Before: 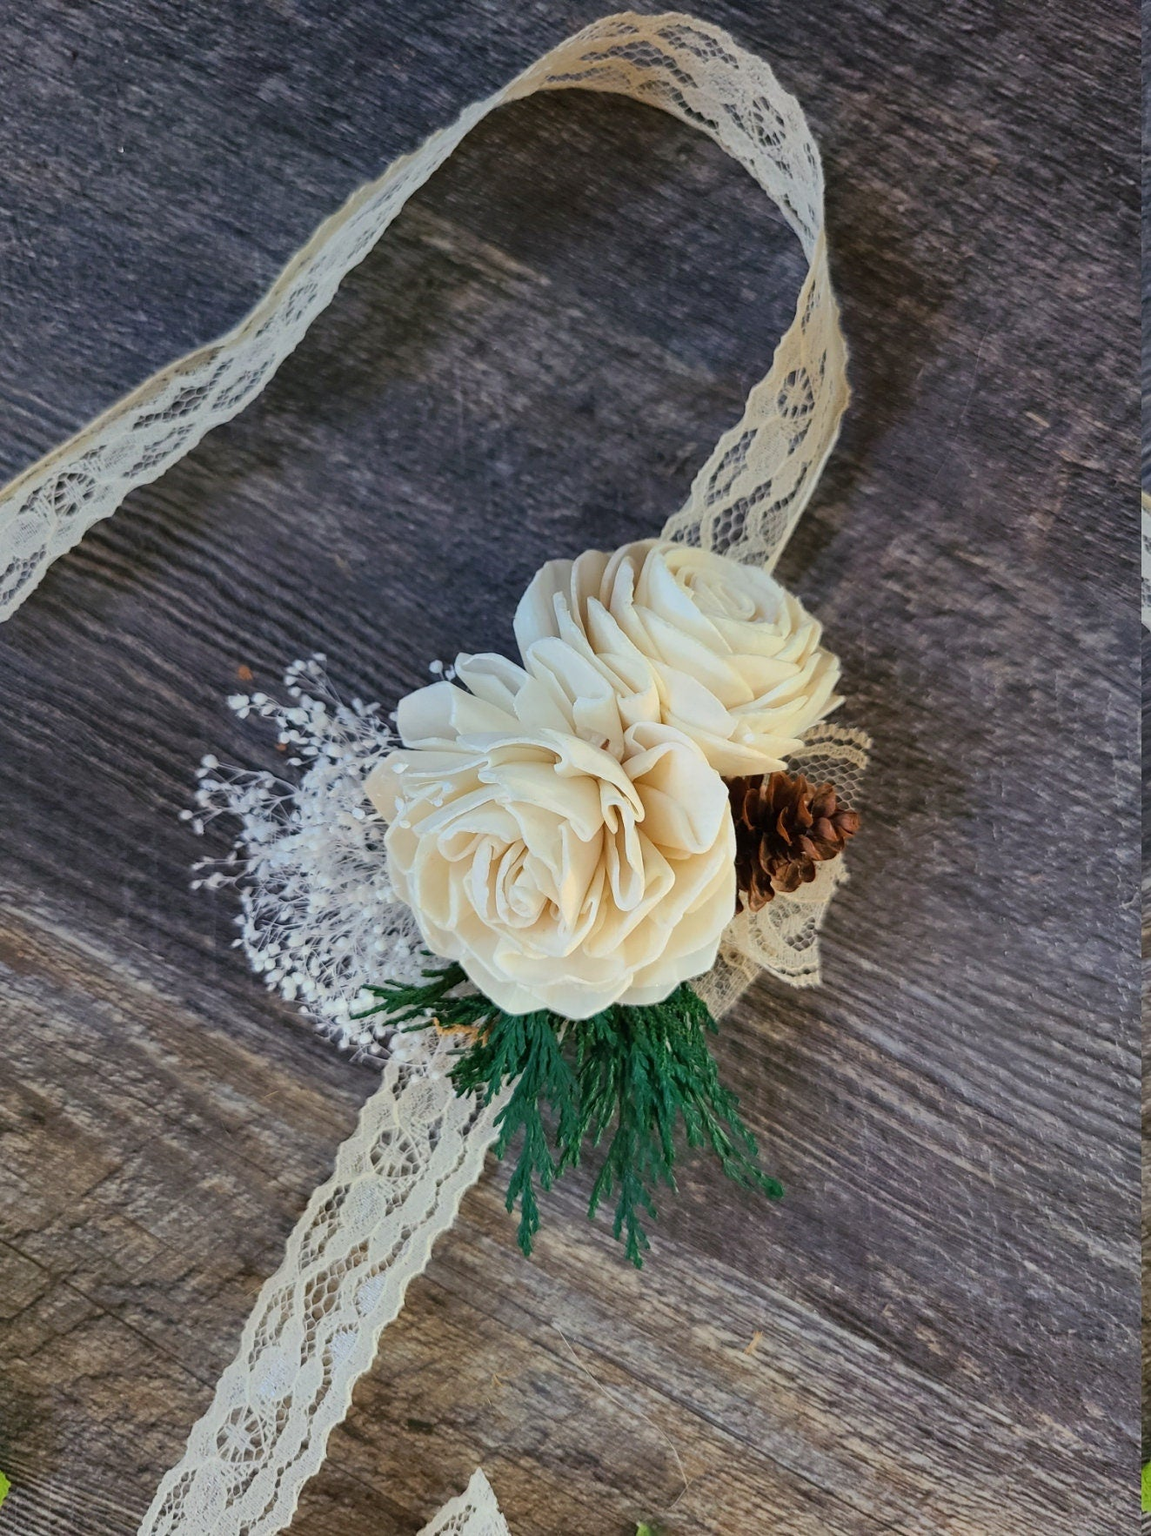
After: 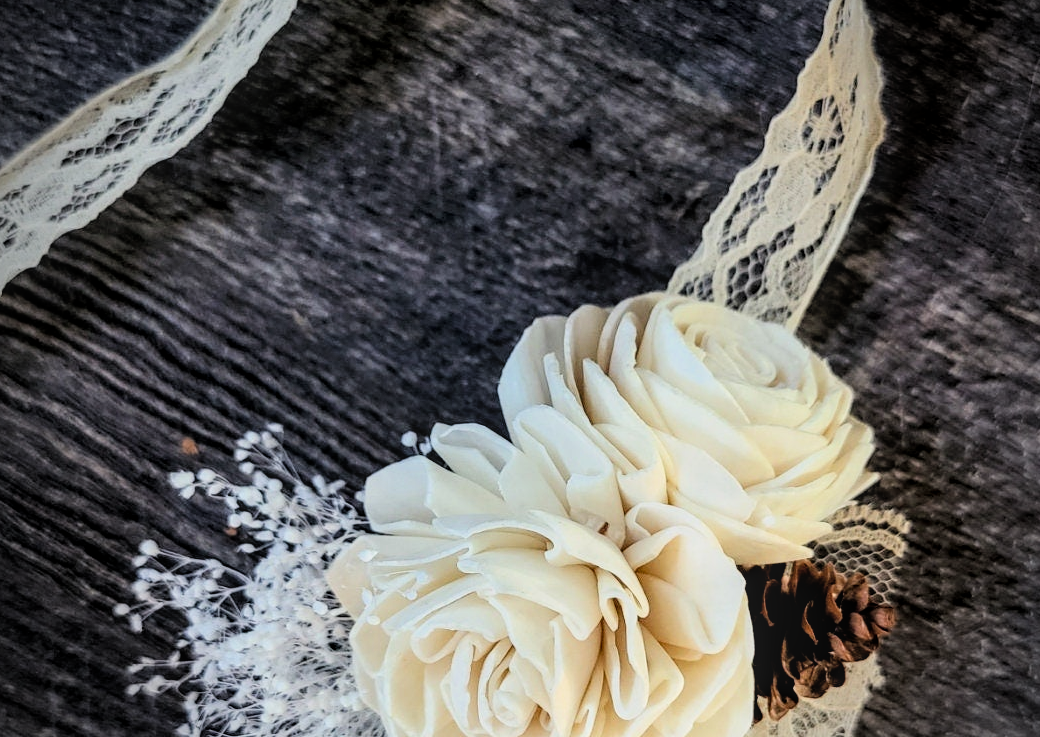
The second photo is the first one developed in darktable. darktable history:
color calibration: illuminant same as pipeline (D50), adaptation none (bypass), x 0.332, y 0.335, temperature 5015.25 K
crop: left 6.962%, top 18.538%, right 14.356%, bottom 39.682%
filmic rgb: black relative exposure -4.03 EV, white relative exposure 3 EV, hardness 3, contrast 1.513
exposure: exposure 0.202 EV, compensate exposure bias true, compensate highlight preservation false
local contrast: on, module defaults
vignetting: brightness -0.891
